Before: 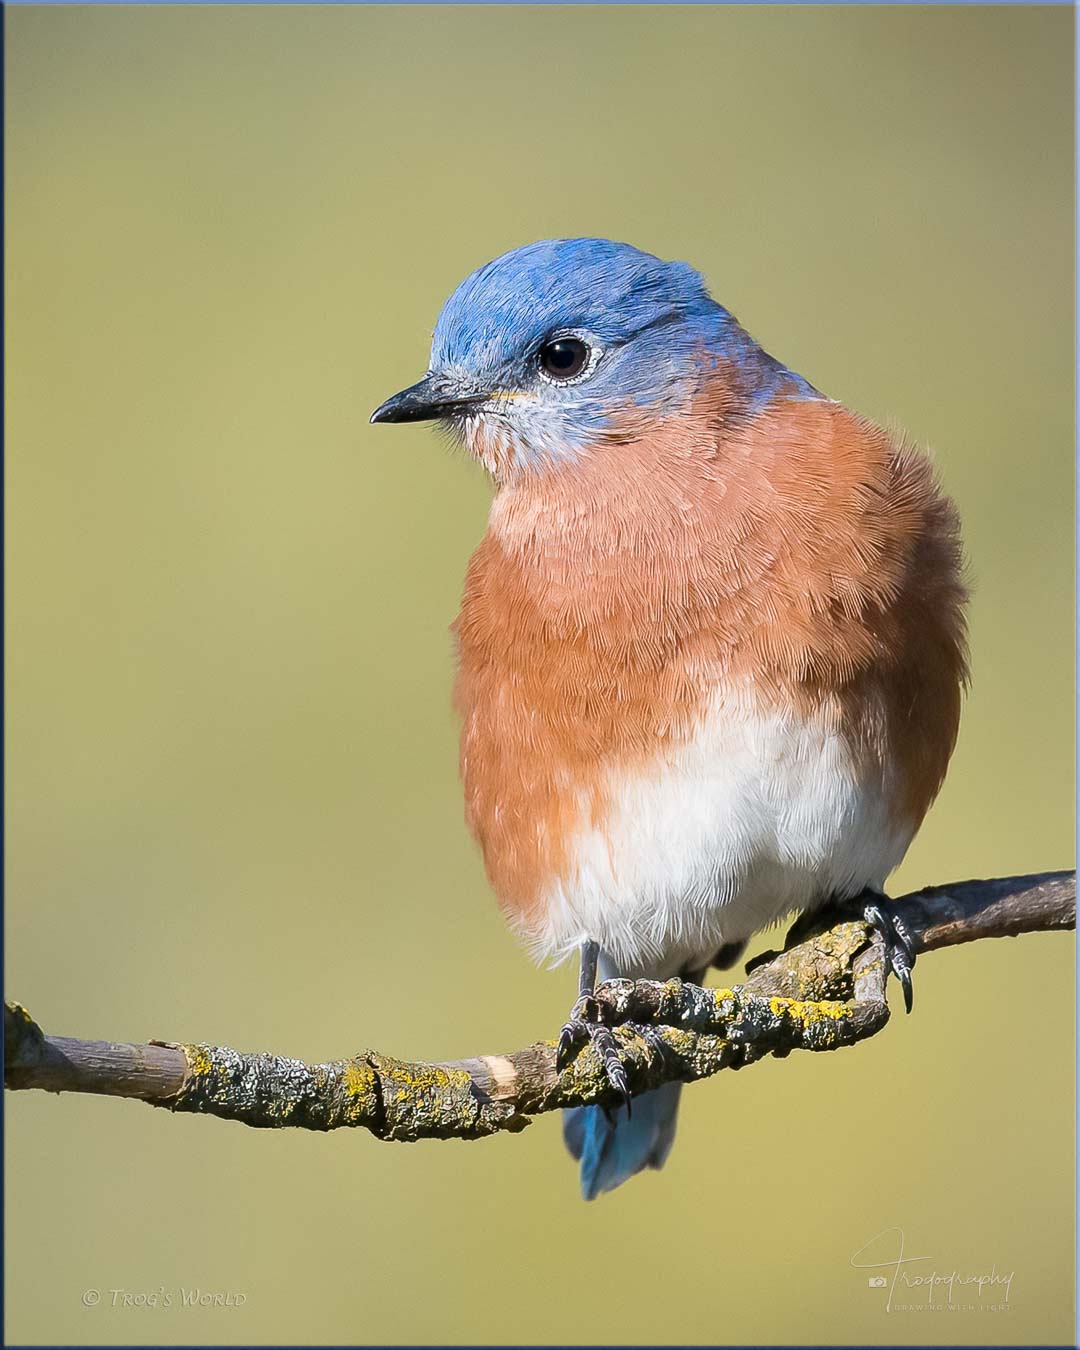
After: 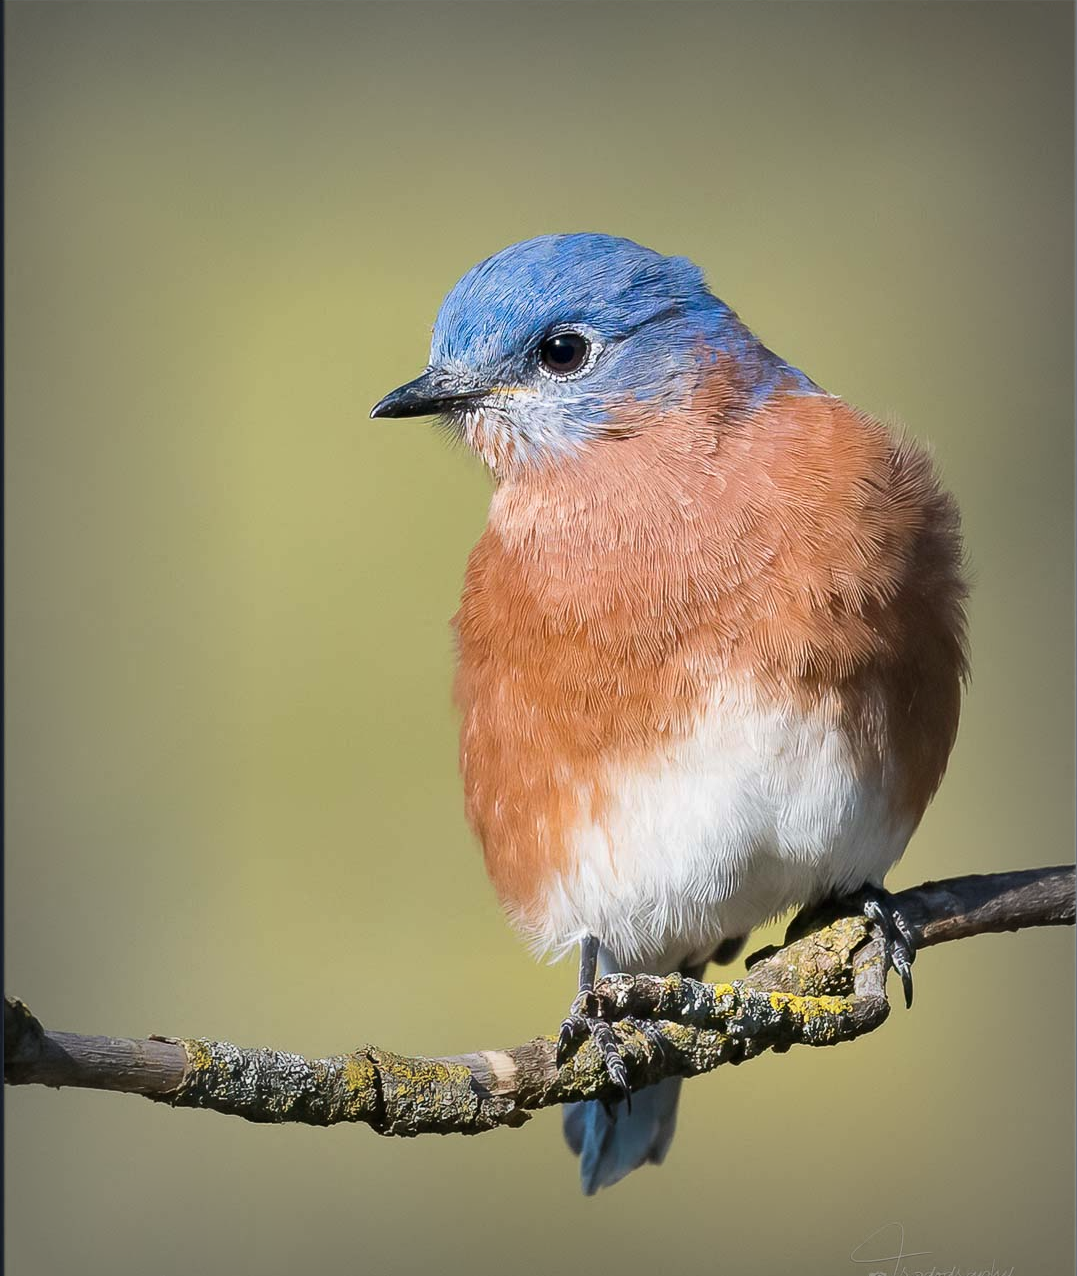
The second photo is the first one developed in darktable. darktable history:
shadows and highlights: shadows 20.99, highlights -35.43, soften with gaussian
crop: top 0.387%, right 0.262%, bottom 5.088%
vignetting: fall-off start 52.36%, automatic ratio true, width/height ratio 1.315, shape 0.216
